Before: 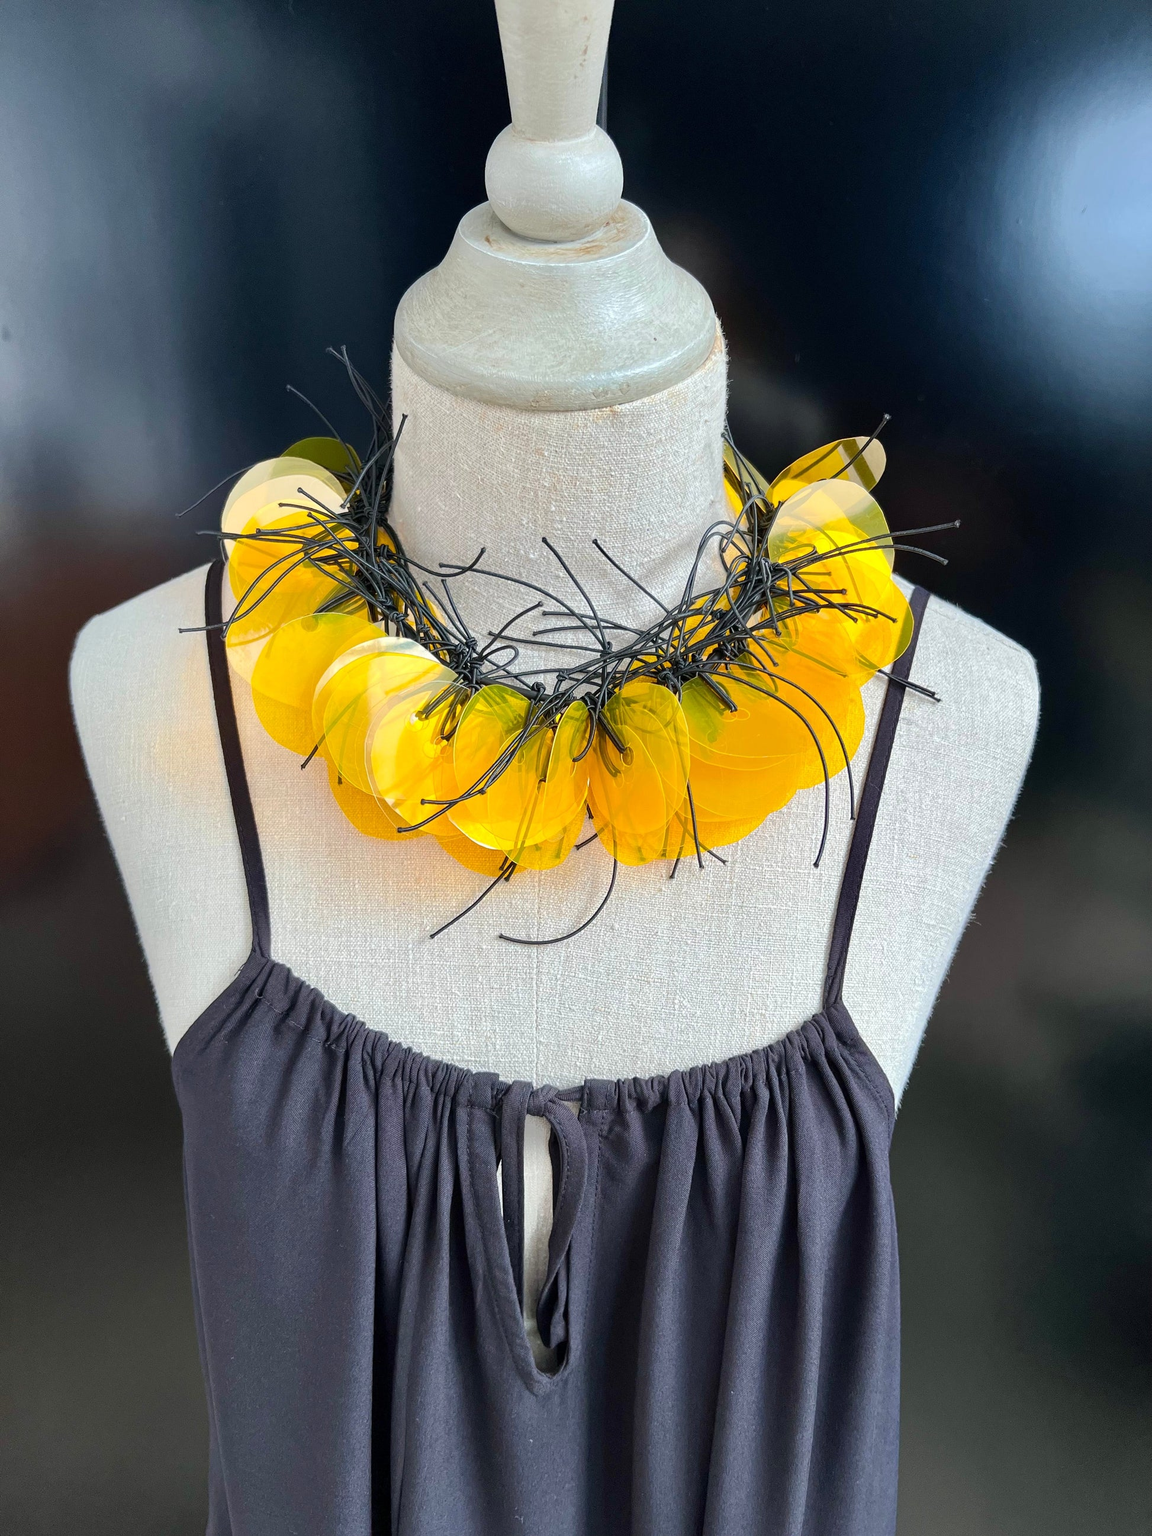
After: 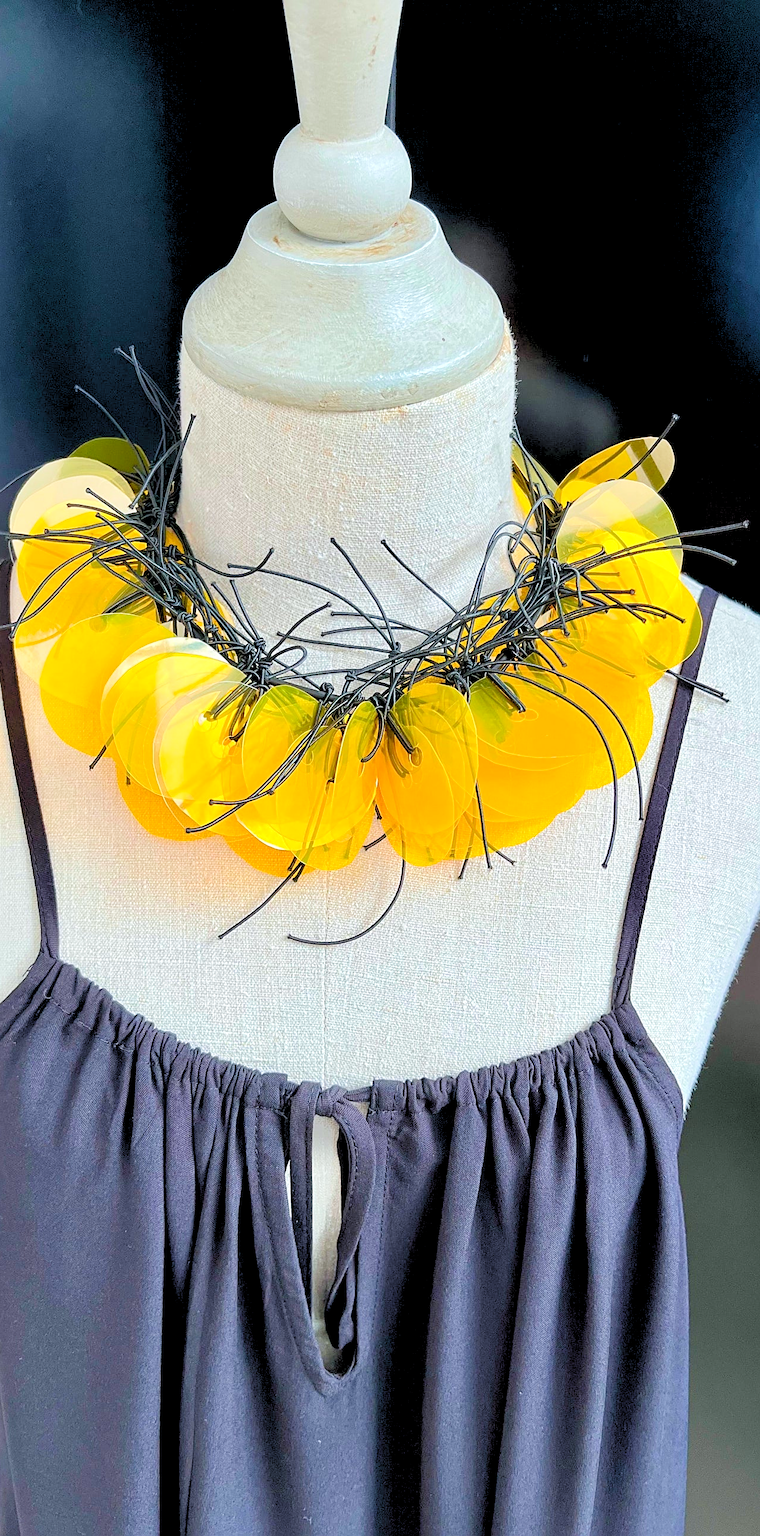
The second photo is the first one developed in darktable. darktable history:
velvia: on, module defaults
crop and rotate: left 18.442%, right 15.508%
sharpen: on, module defaults
white balance: red 0.986, blue 1.01
levels: levels [0.093, 0.434, 0.988]
